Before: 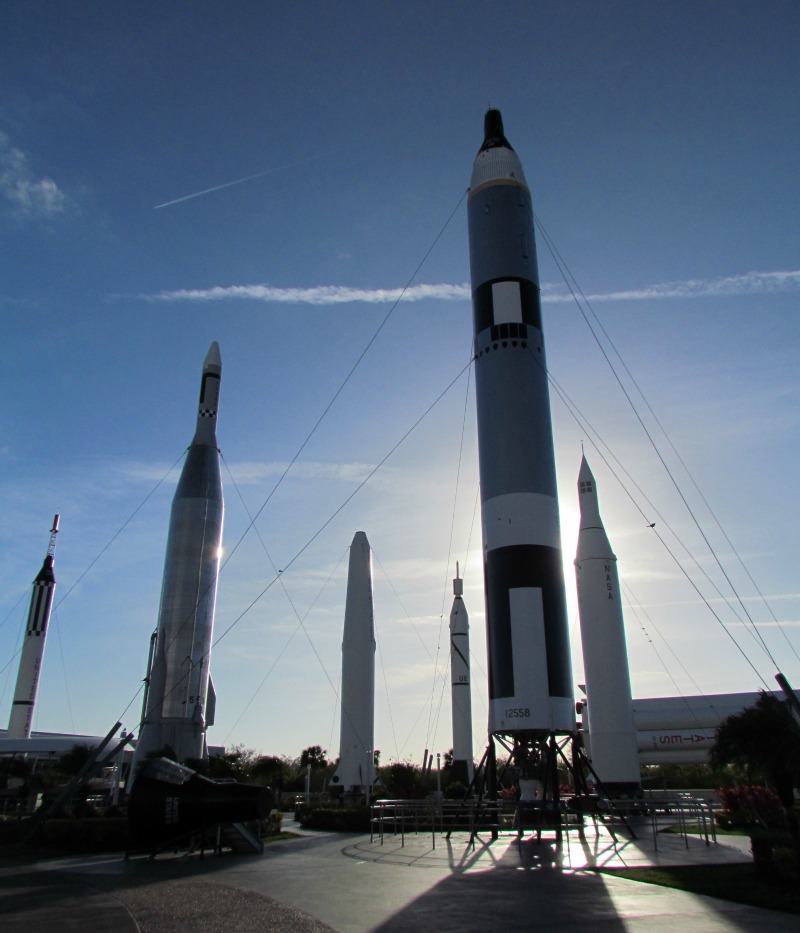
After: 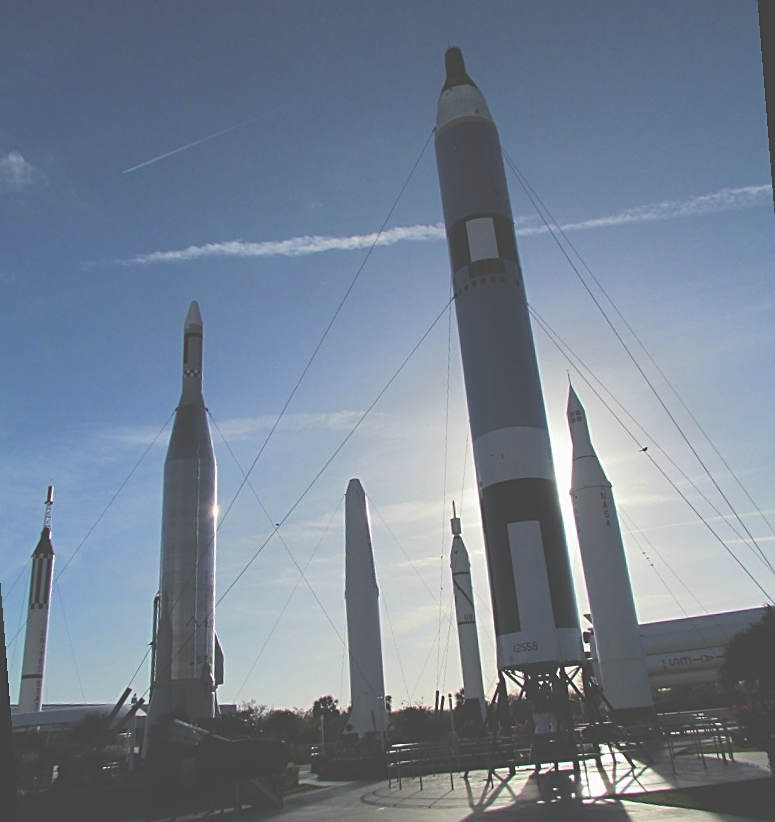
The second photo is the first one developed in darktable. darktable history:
rotate and perspective: rotation -4.57°, crop left 0.054, crop right 0.944, crop top 0.087, crop bottom 0.914
sharpen: on, module defaults
exposure: black level correction -0.062, exposure -0.05 EV, compensate highlight preservation false
